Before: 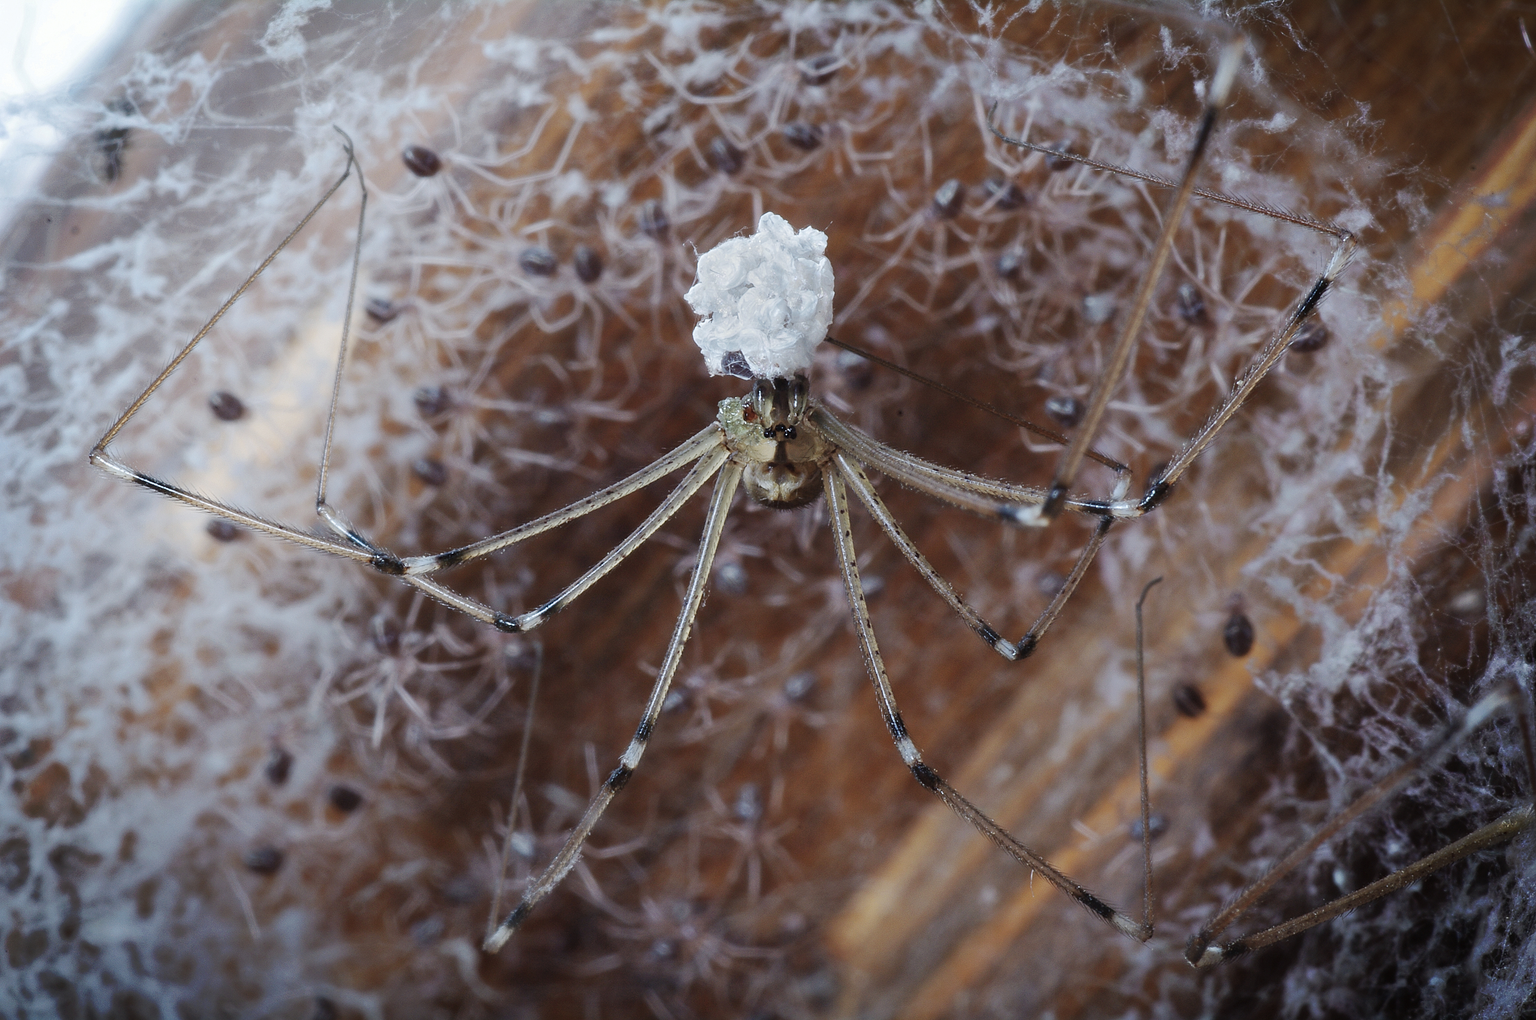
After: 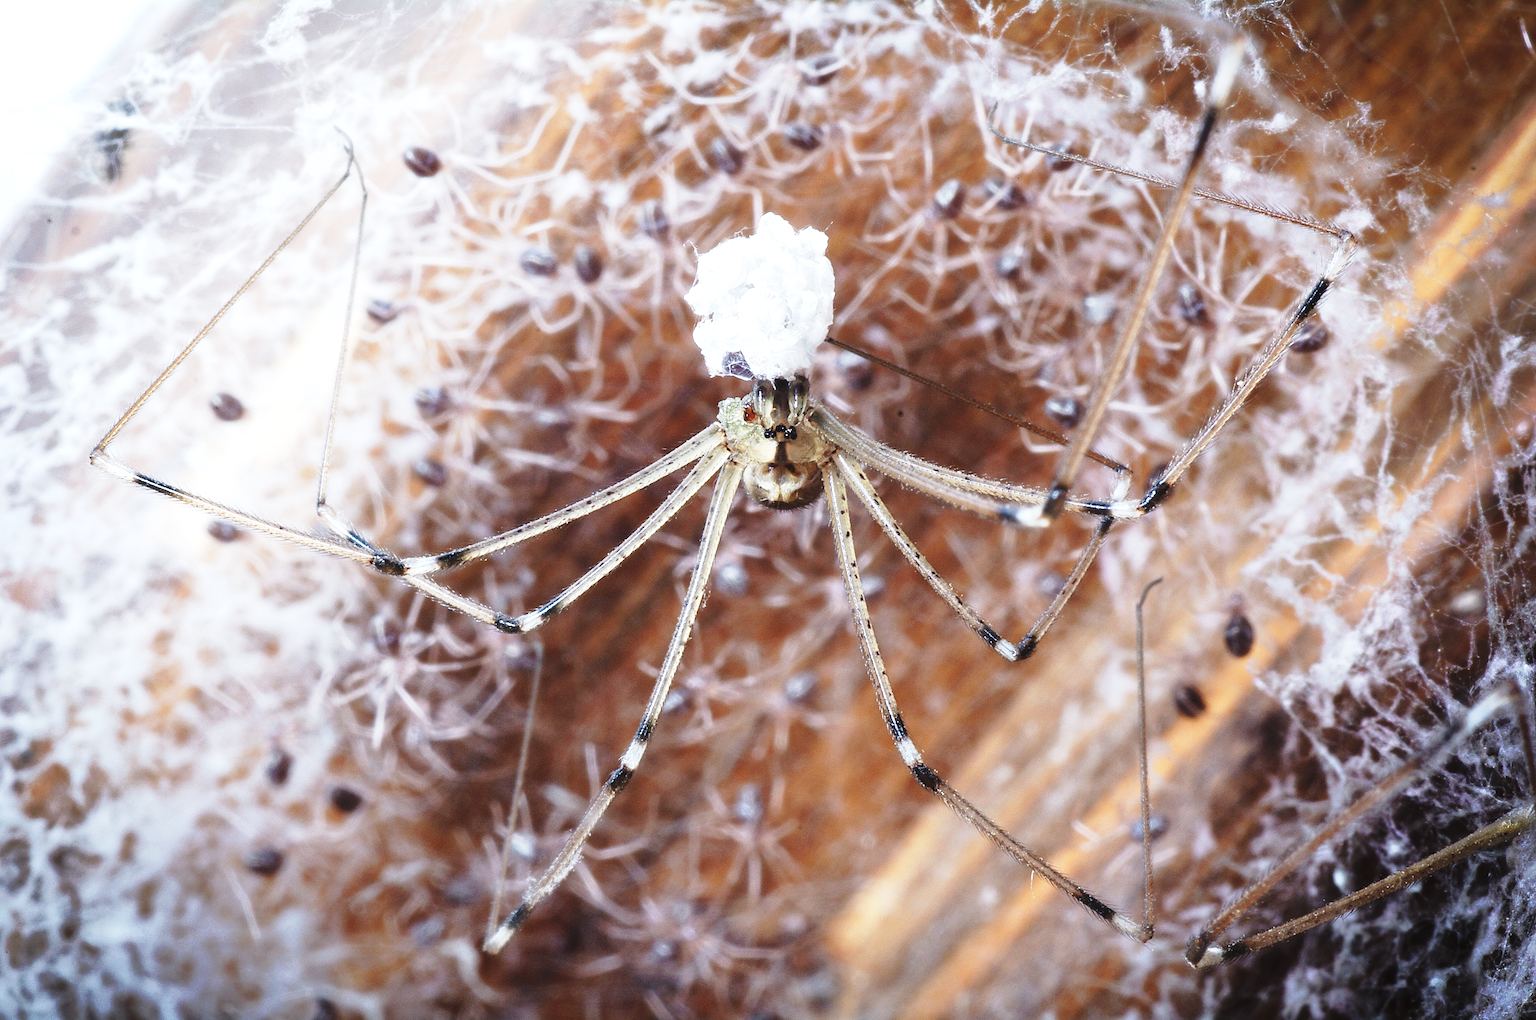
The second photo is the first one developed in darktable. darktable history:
base curve: curves: ch0 [(0, 0) (0.028, 0.03) (0.121, 0.232) (0.46, 0.748) (0.859, 0.968) (1, 1)], preserve colors none
exposure: exposure 0.74 EV, compensate highlight preservation false
